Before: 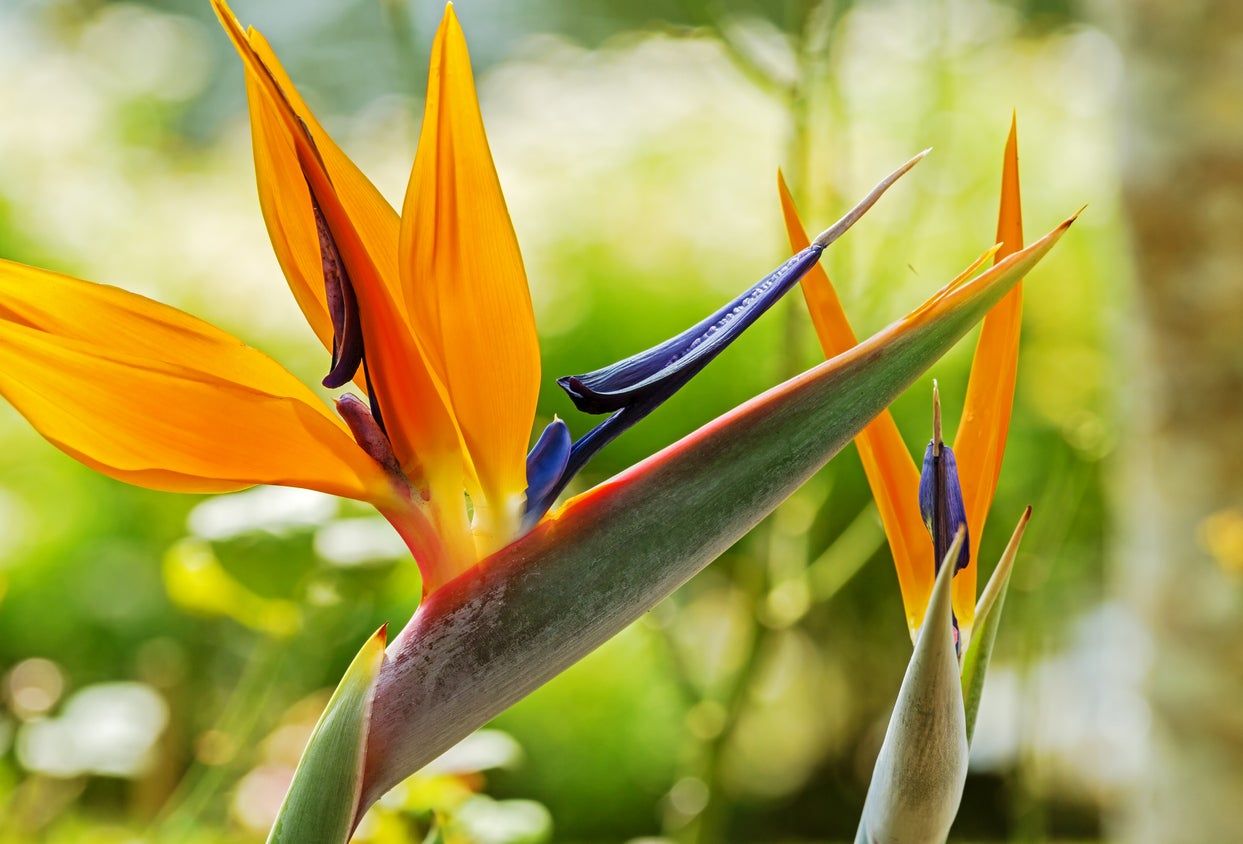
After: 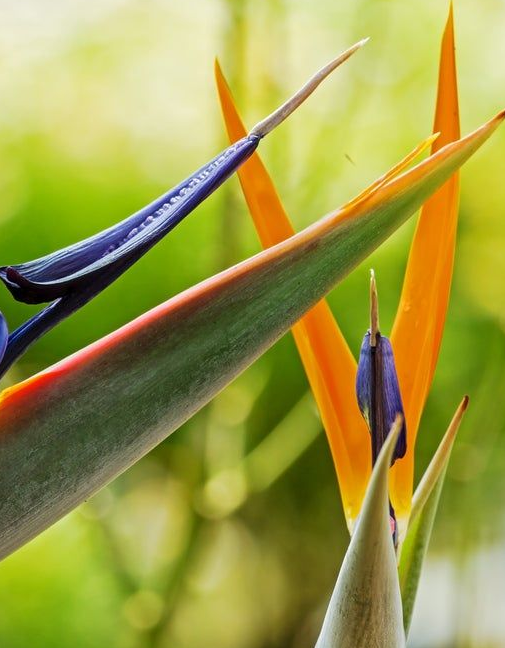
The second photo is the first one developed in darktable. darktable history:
crop: left 45.301%, top 13.058%, right 14.045%, bottom 10.136%
